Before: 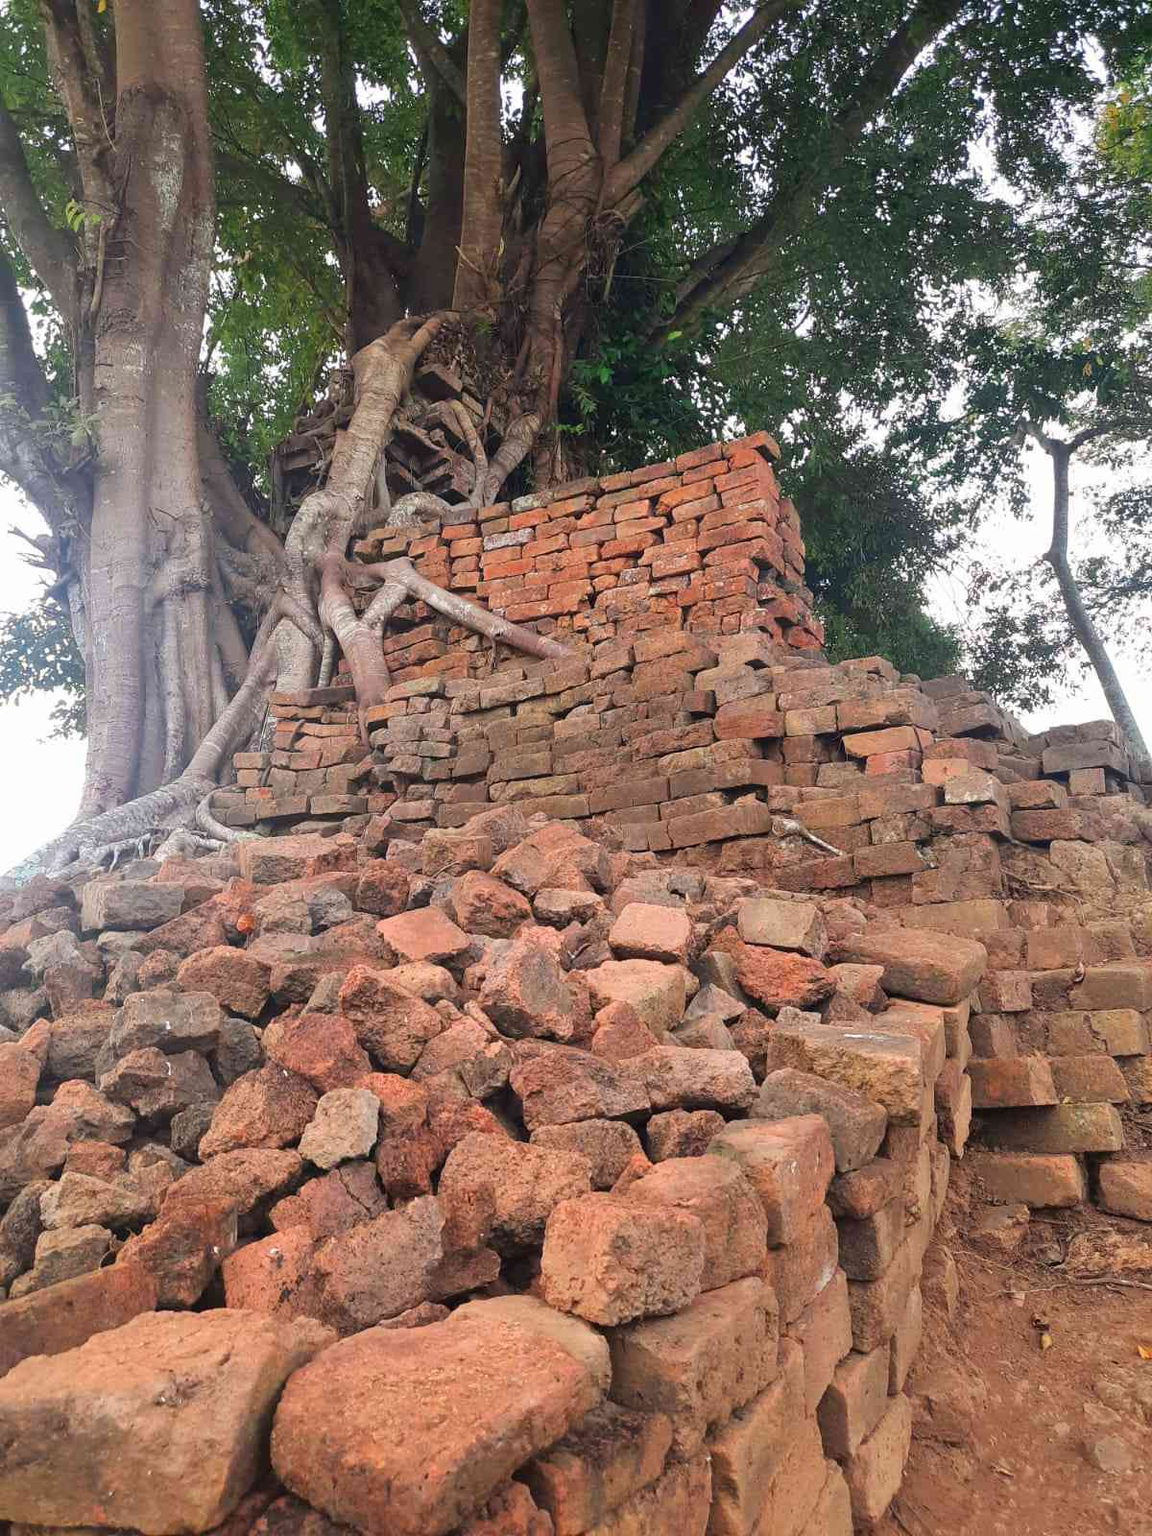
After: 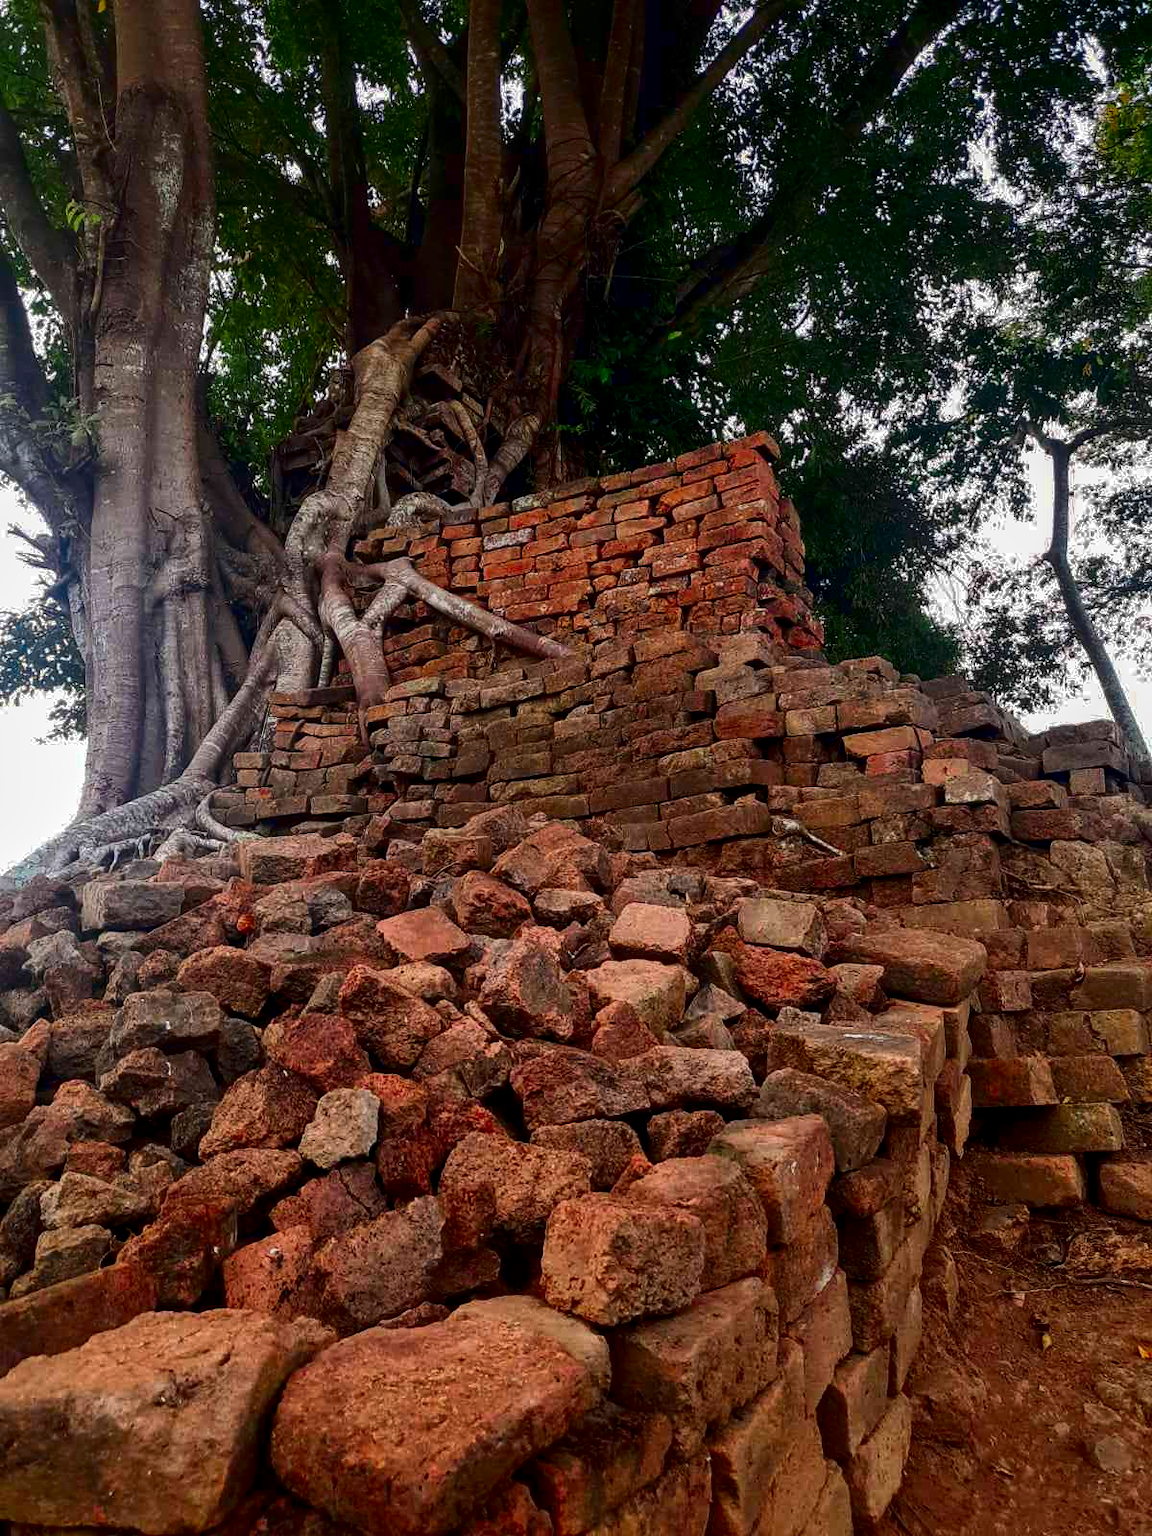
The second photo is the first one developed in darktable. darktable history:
contrast brightness saturation: contrast 0.092, brightness -0.595, saturation 0.17
shadows and highlights: shadows 25.75, highlights -69.87
local contrast: detail 130%
